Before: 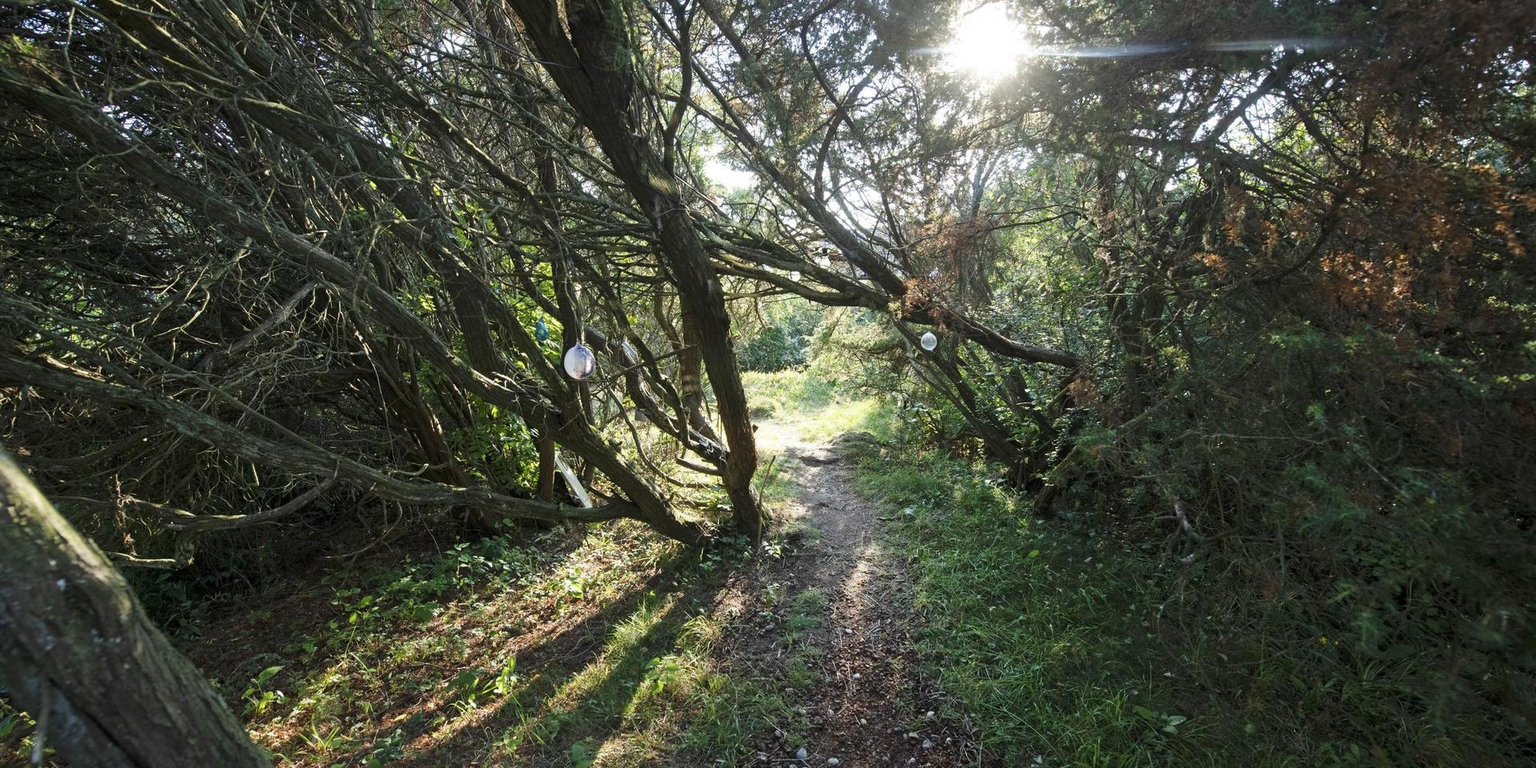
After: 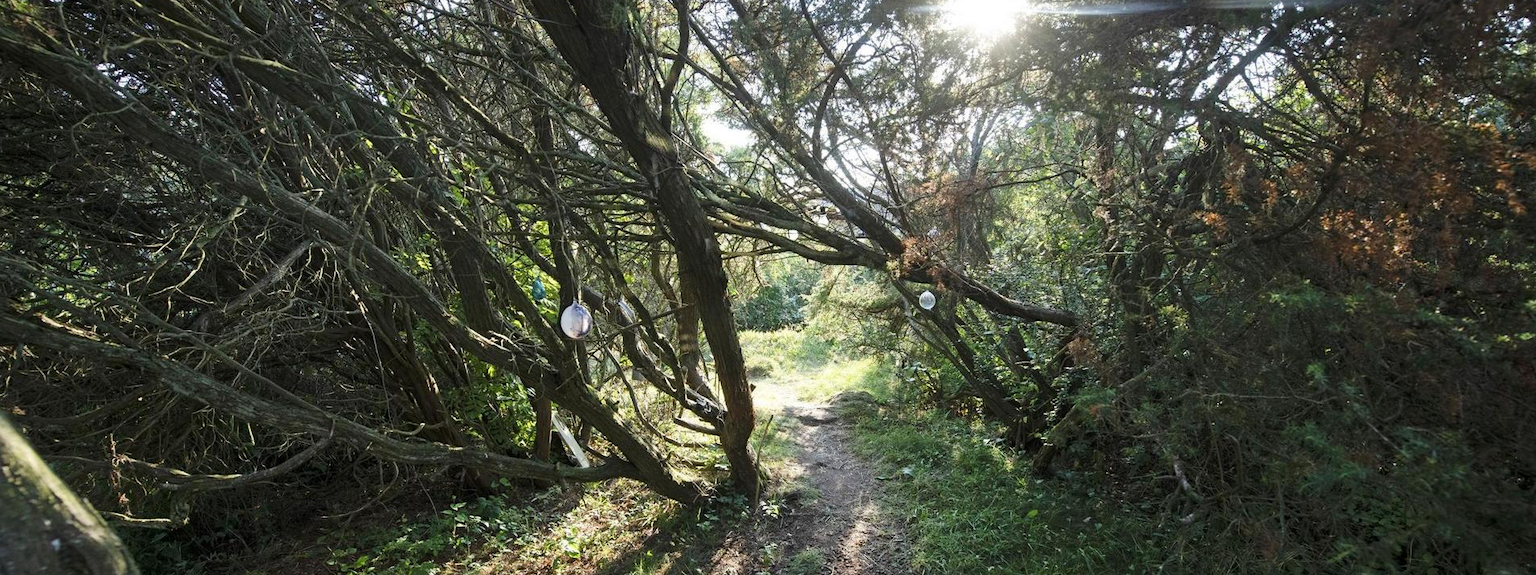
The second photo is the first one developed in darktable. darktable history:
crop: left 0.399%, top 5.555%, bottom 19.823%
